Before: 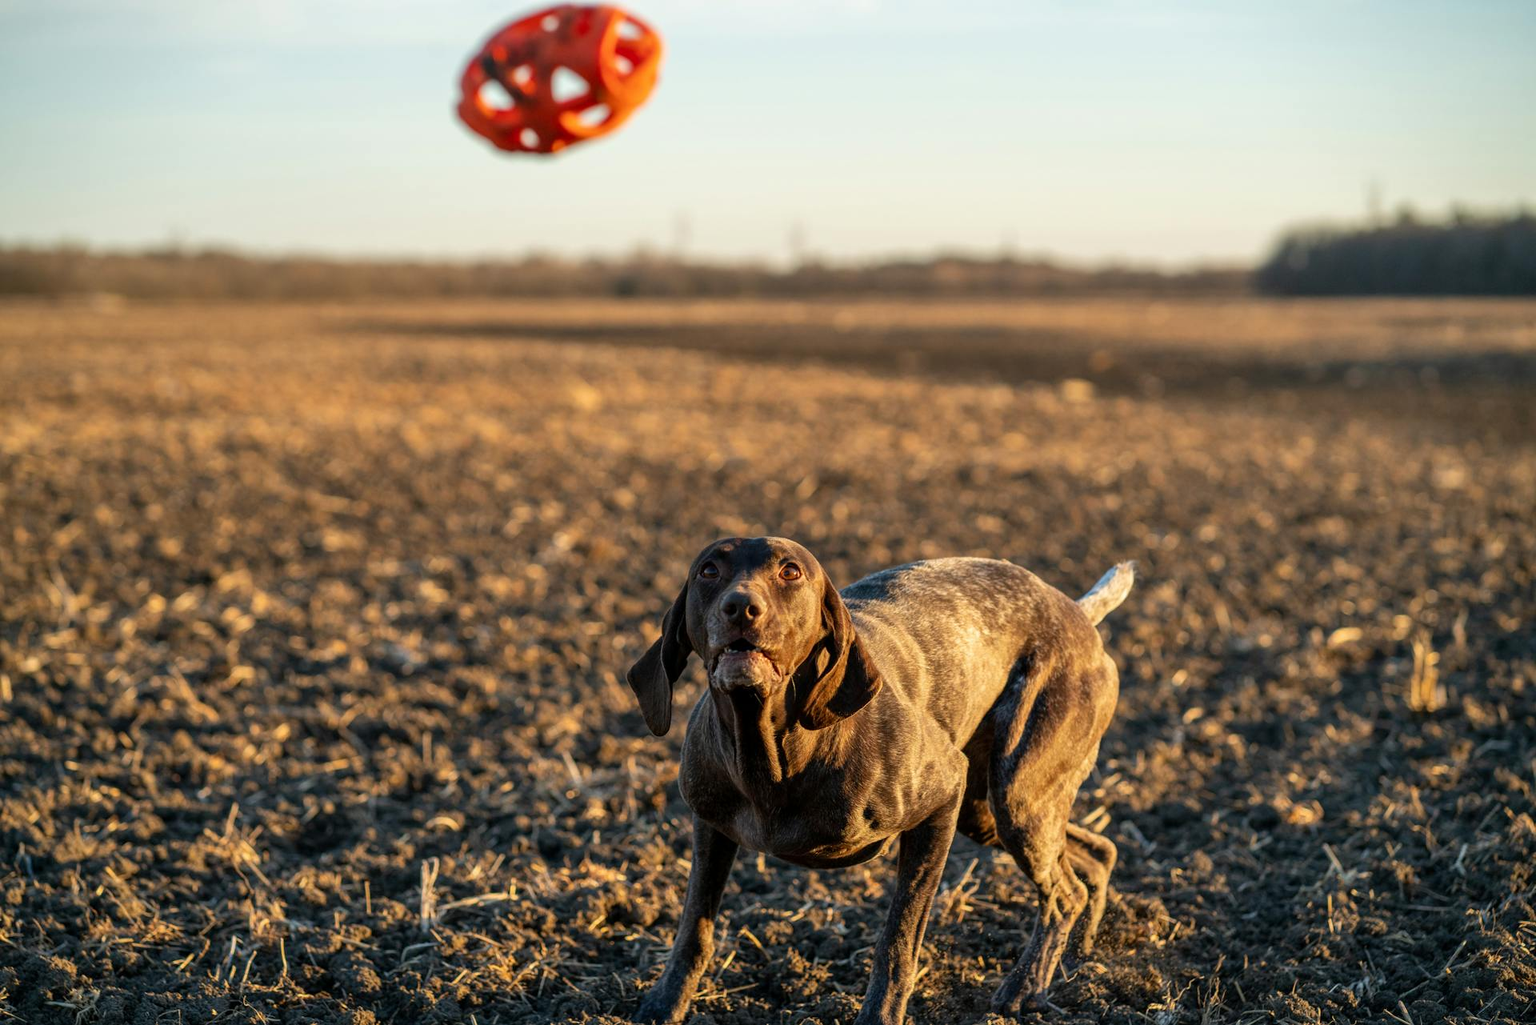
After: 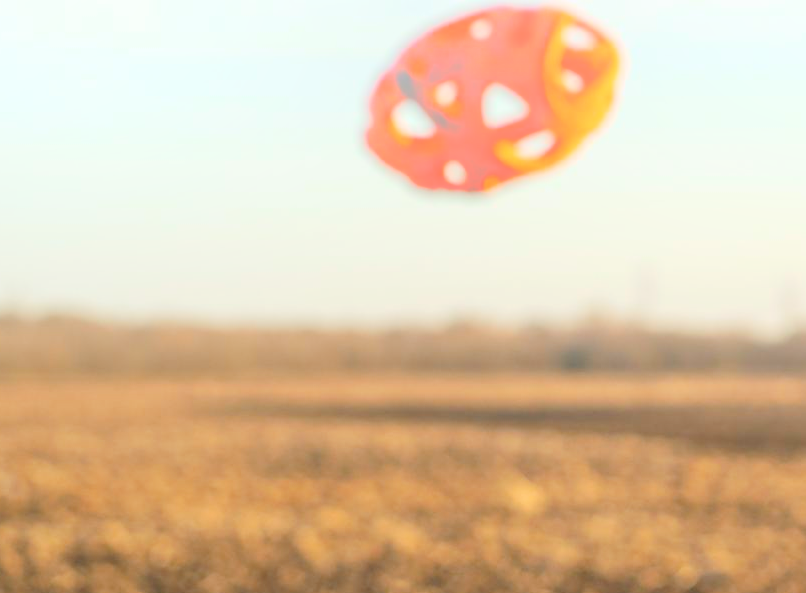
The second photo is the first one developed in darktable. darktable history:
tone curve: curves: ch0 [(0, 0) (0.003, 0.005) (0.011, 0.006) (0.025, 0.013) (0.044, 0.027) (0.069, 0.042) (0.1, 0.06) (0.136, 0.085) (0.177, 0.118) (0.224, 0.171) (0.277, 0.239) (0.335, 0.314) (0.399, 0.394) (0.468, 0.473) (0.543, 0.552) (0.623, 0.64) (0.709, 0.718) (0.801, 0.801) (0.898, 0.882) (1, 1)], preserve colors none
bloom: size 40%
crop and rotate: left 10.817%, top 0.062%, right 47.194%, bottom 53.626%
